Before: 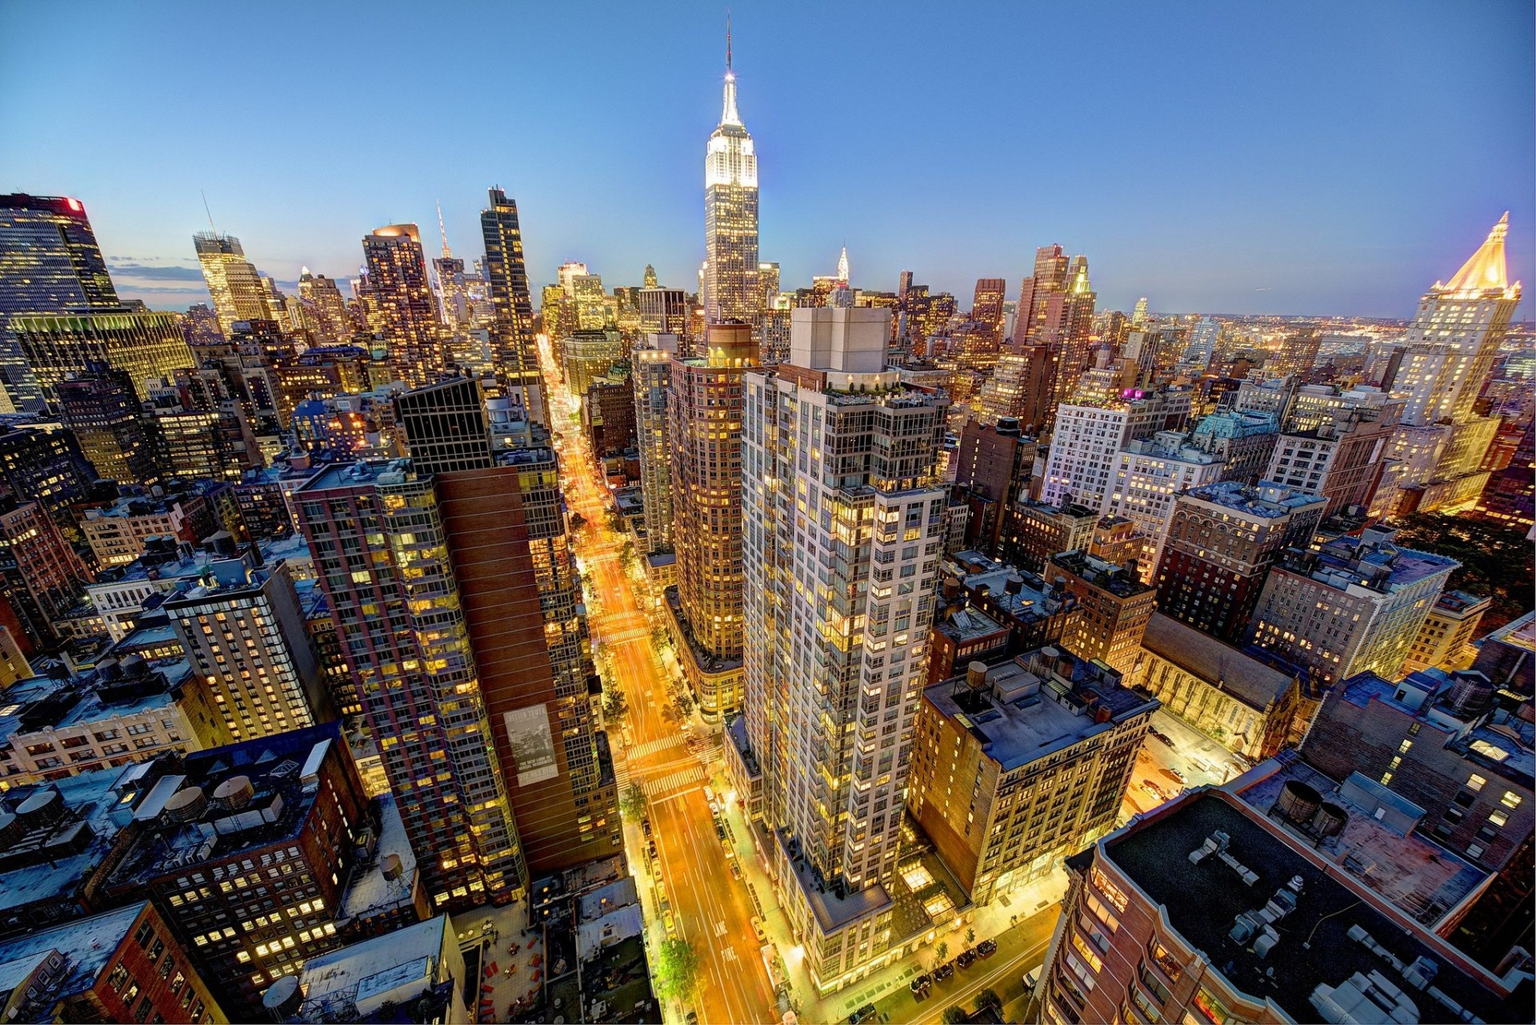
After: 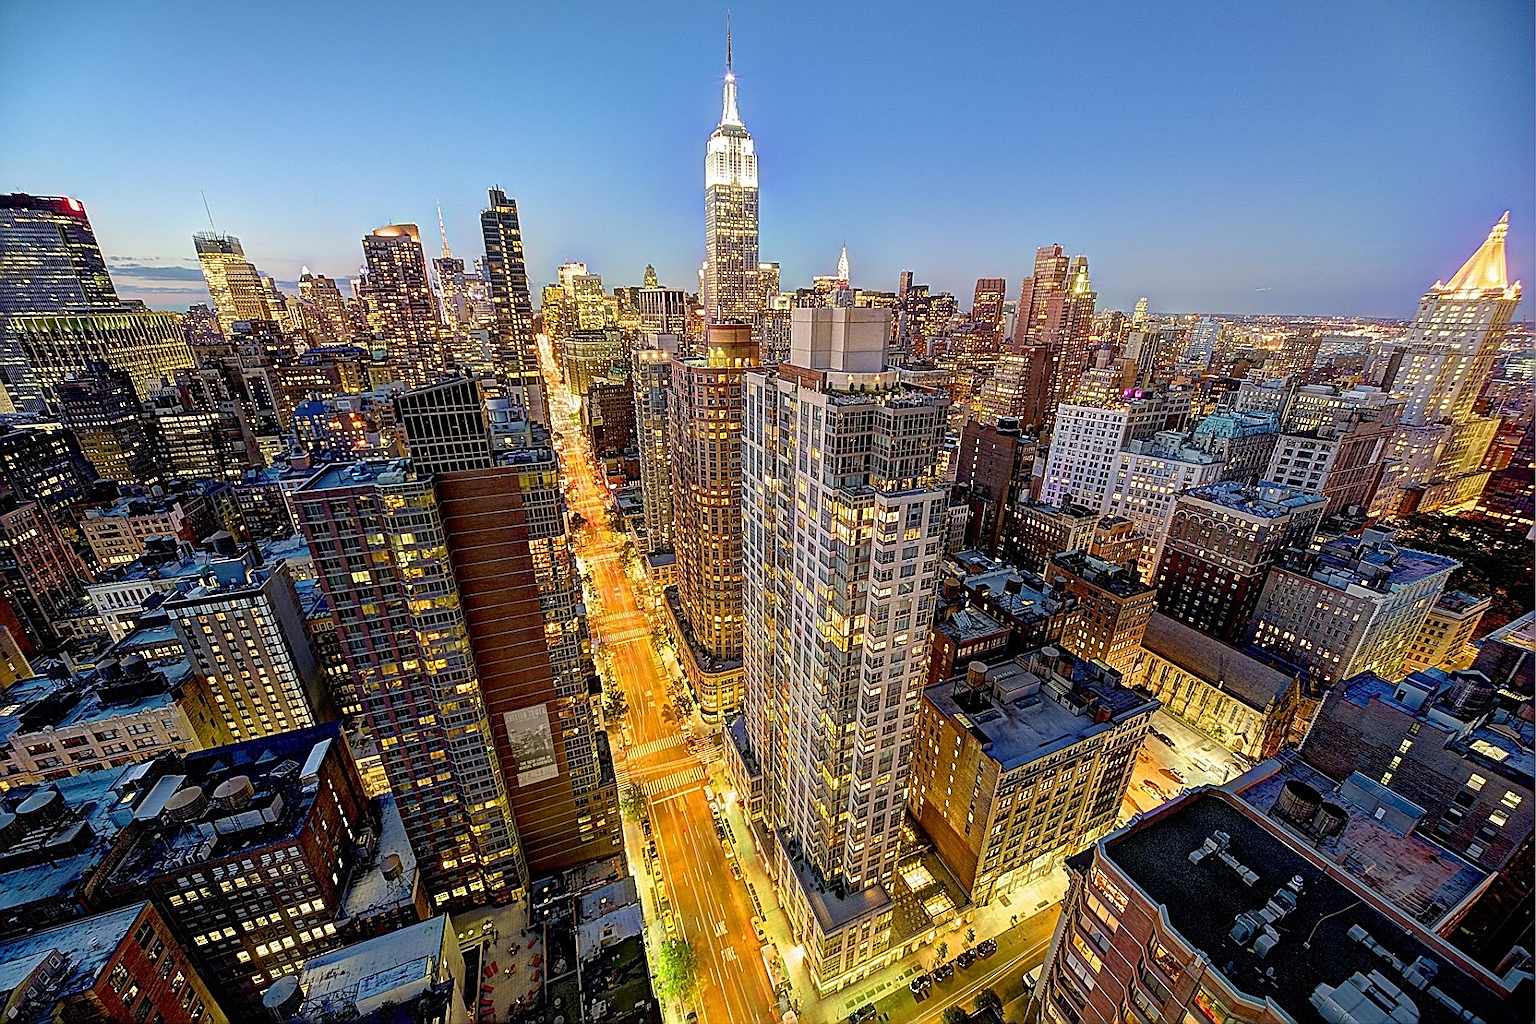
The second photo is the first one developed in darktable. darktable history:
sharpen: radius 1.695, amount 1.291
